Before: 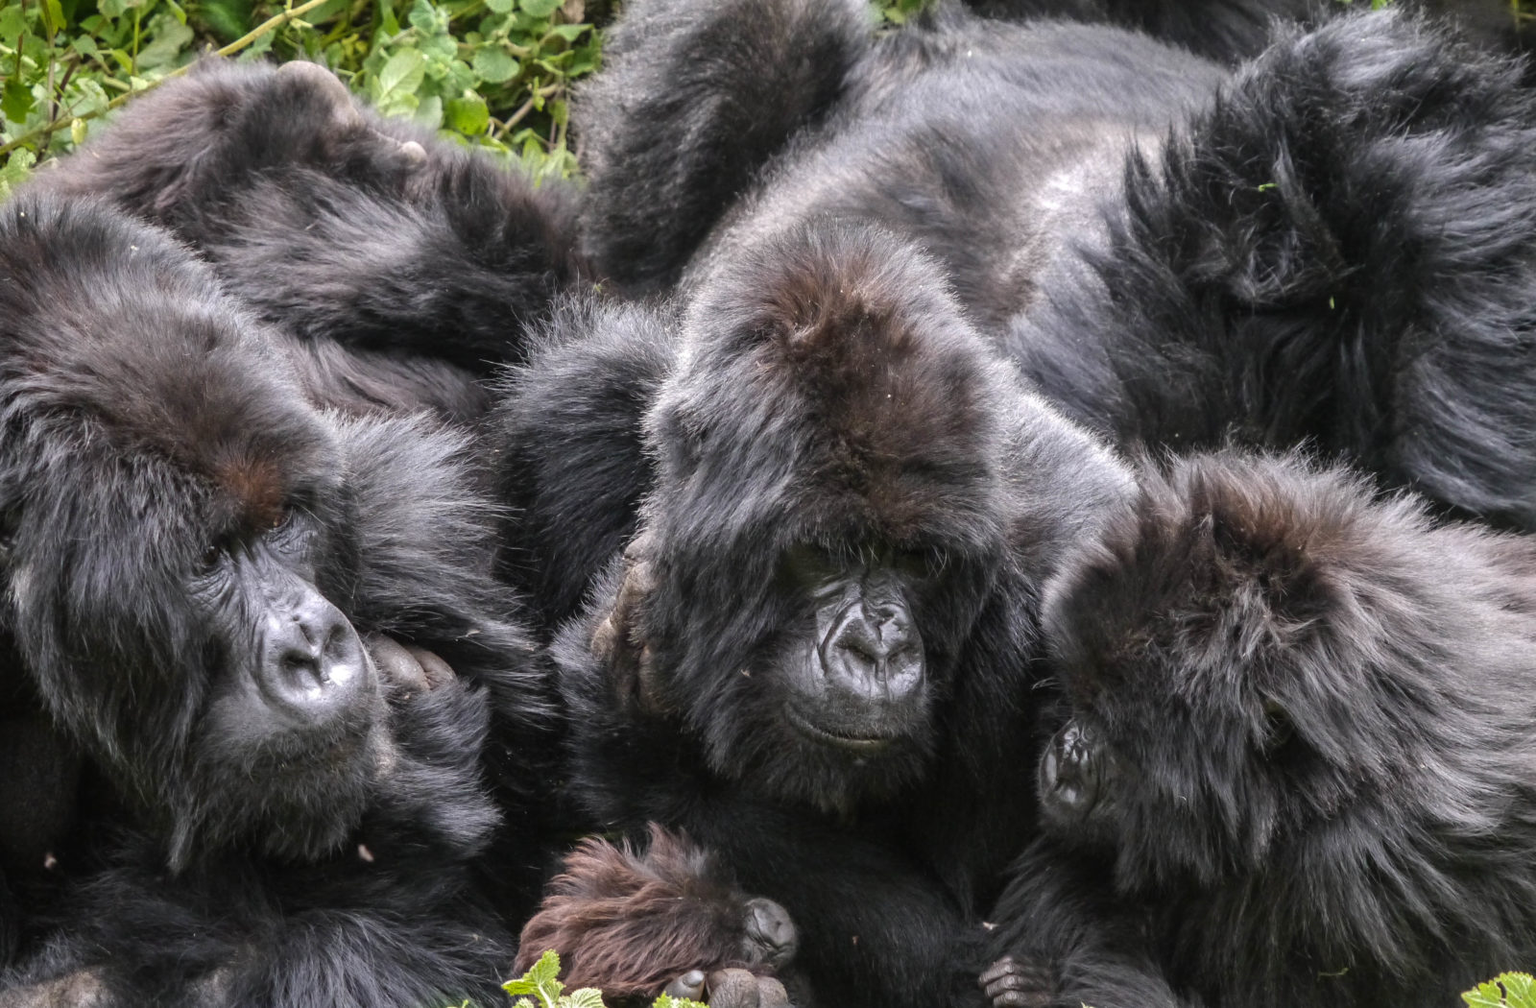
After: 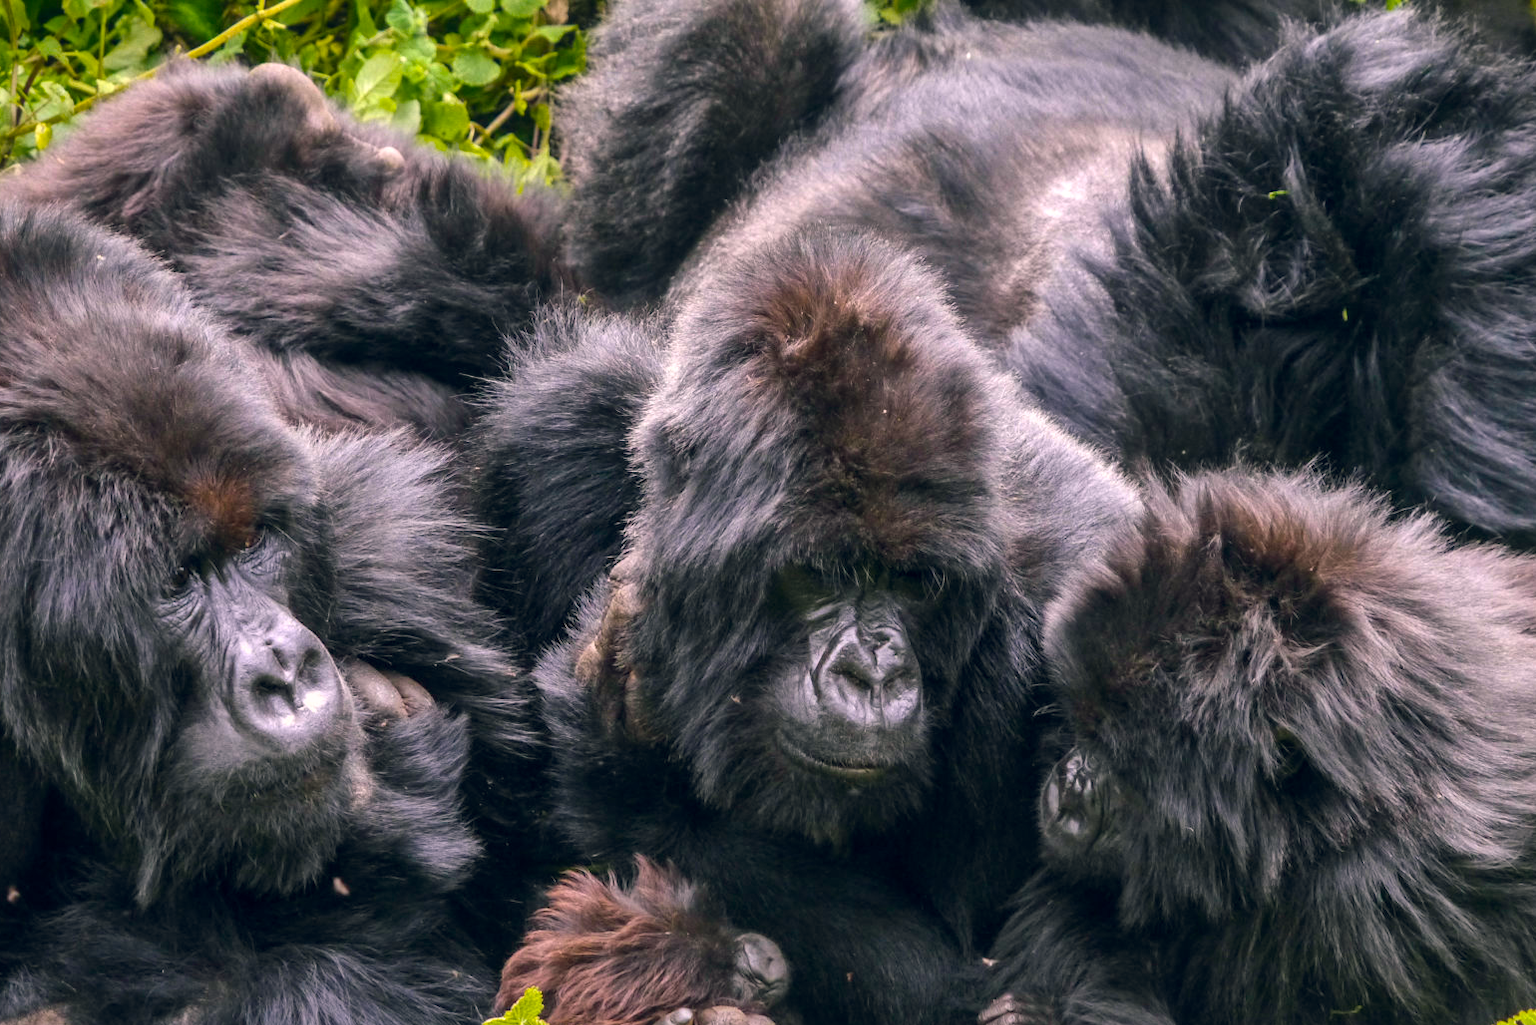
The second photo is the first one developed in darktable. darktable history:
local contrast: mode bilateral grid, contrast 20, coarseness 50, detail 120%, midtone range 0.2
color balance rgb: shadows lift › luminance -7.832%, shadows lift › chroma 2.351%, shadows lift › hue 163.87°, global offset › chroma 0.065%, global offset › hue 253.14°, perceptual saturation grading › global saturation 39.683%, global vibrance 31.068%
color correction: highlights a* 6.93, highlights b* 4.23
crop and rotate: left 2.546%, right 1.163%, bottom 2.012%
